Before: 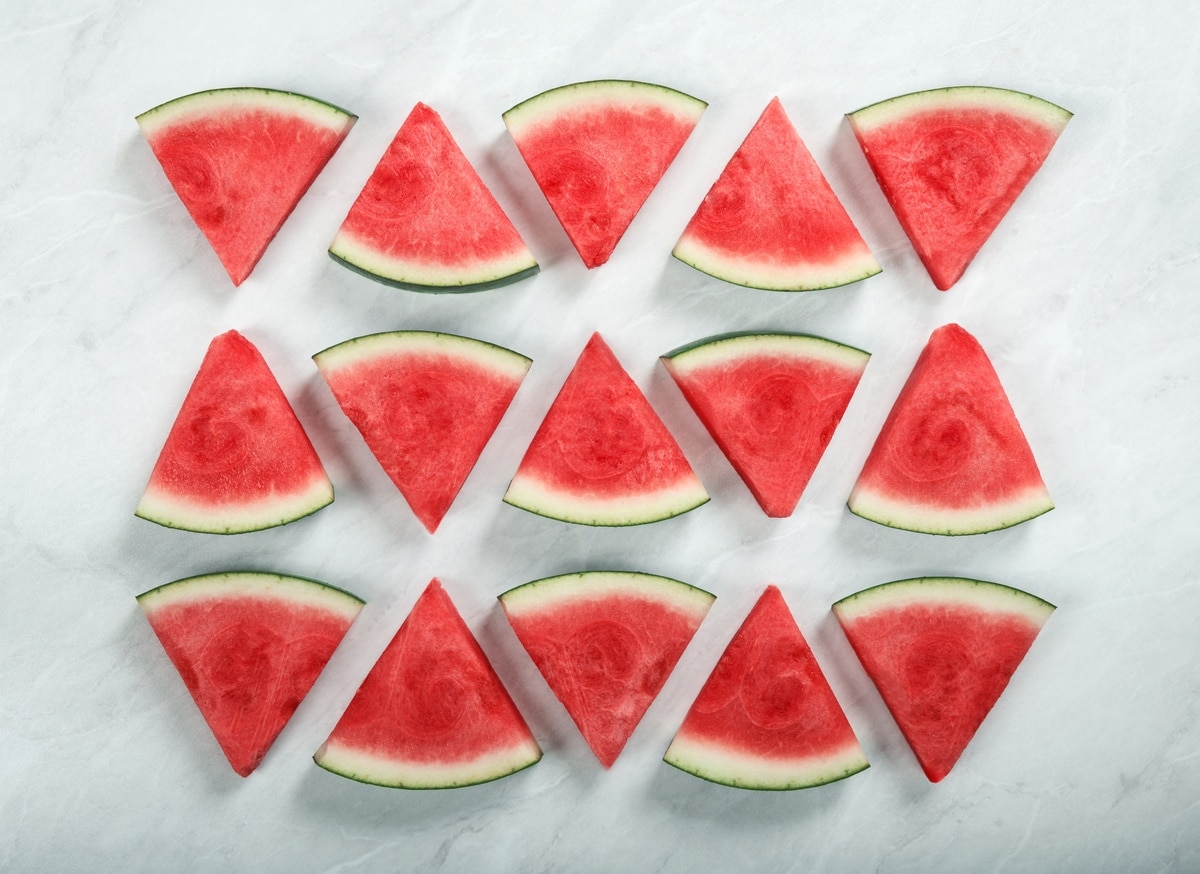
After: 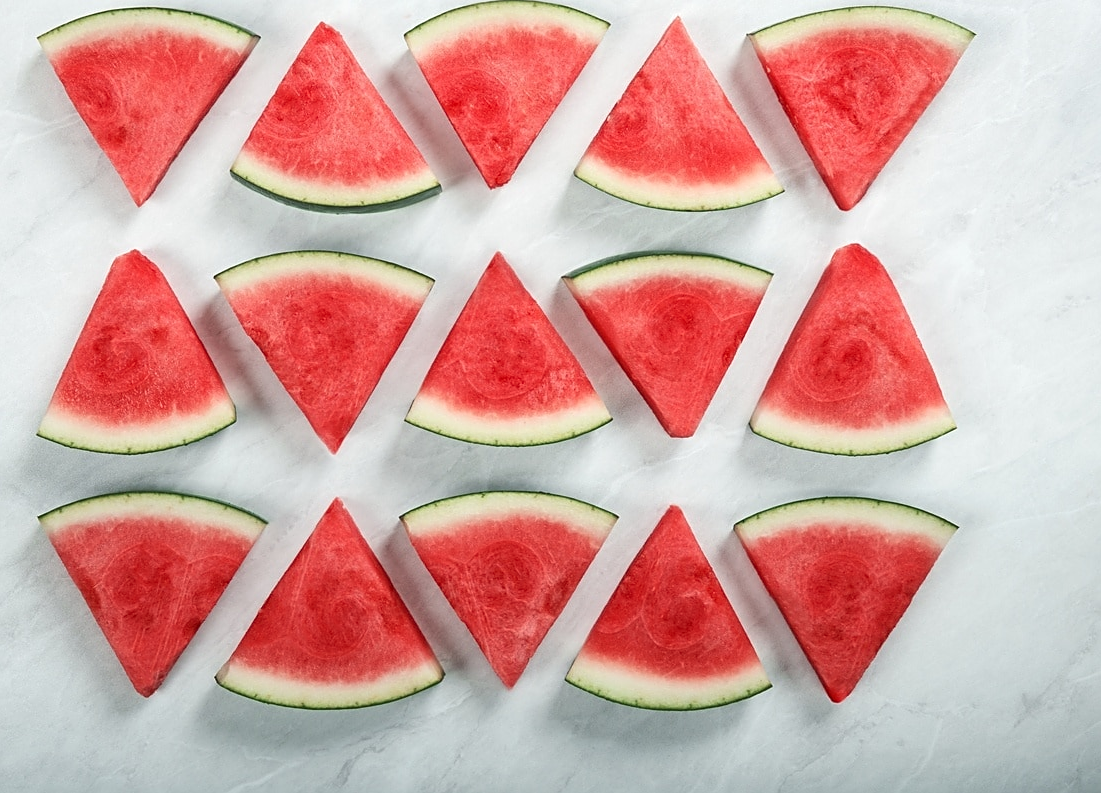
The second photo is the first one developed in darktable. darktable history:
crop and rotate: left 8.219%, top 9.239%
sharpen: on, module defaults
exposure: exposure 0.014 EV, compensate highlight preservation false
